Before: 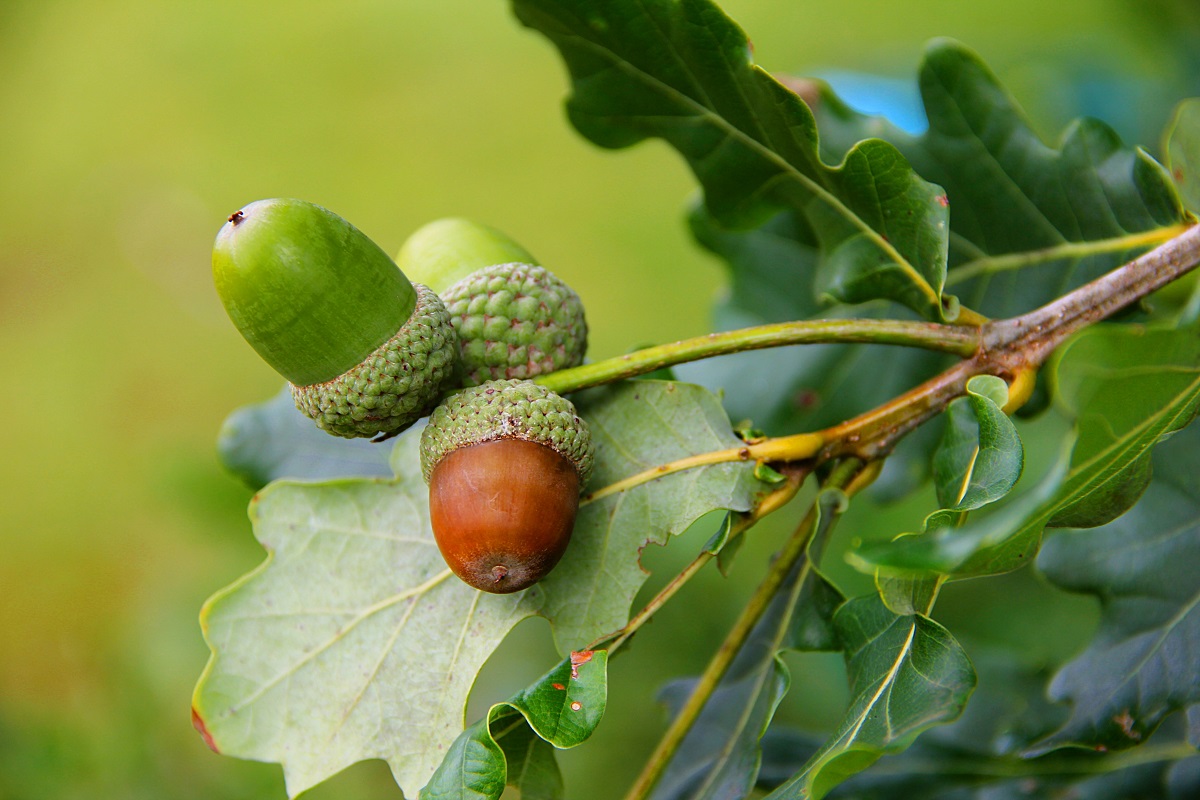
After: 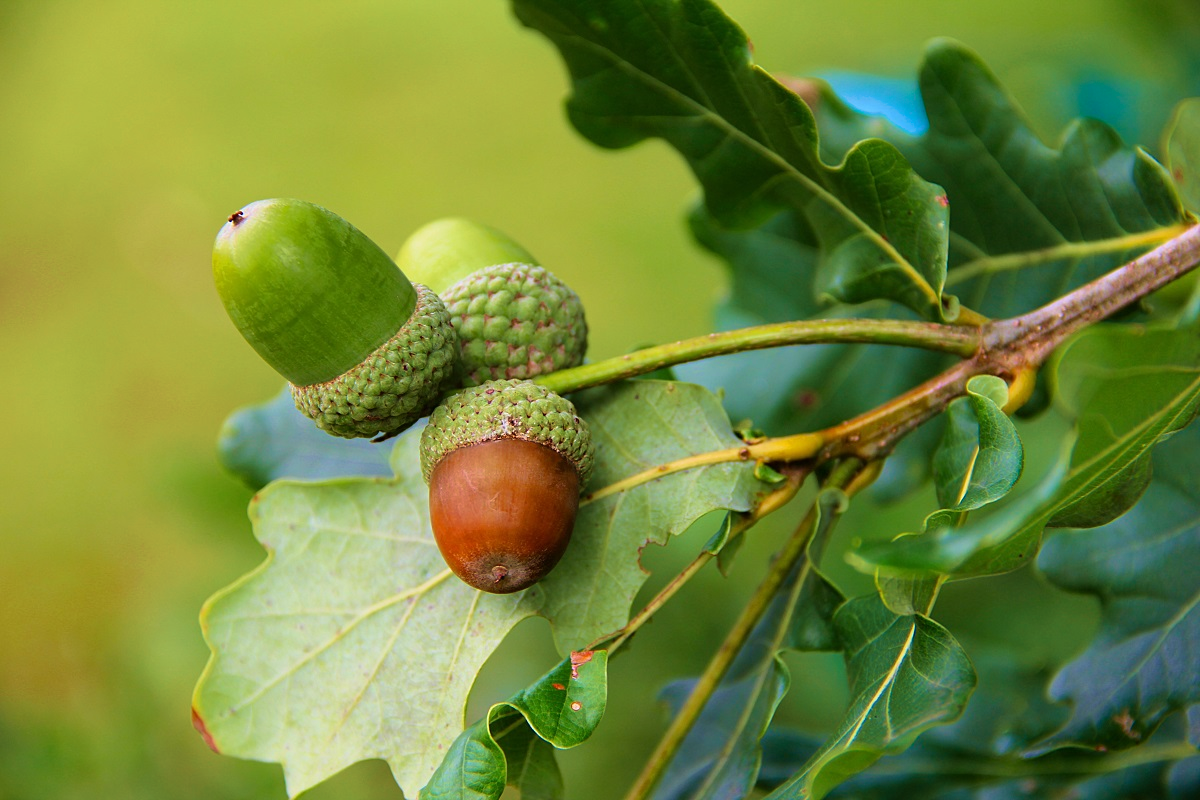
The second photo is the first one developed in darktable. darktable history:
velvia: strength 50.41%
